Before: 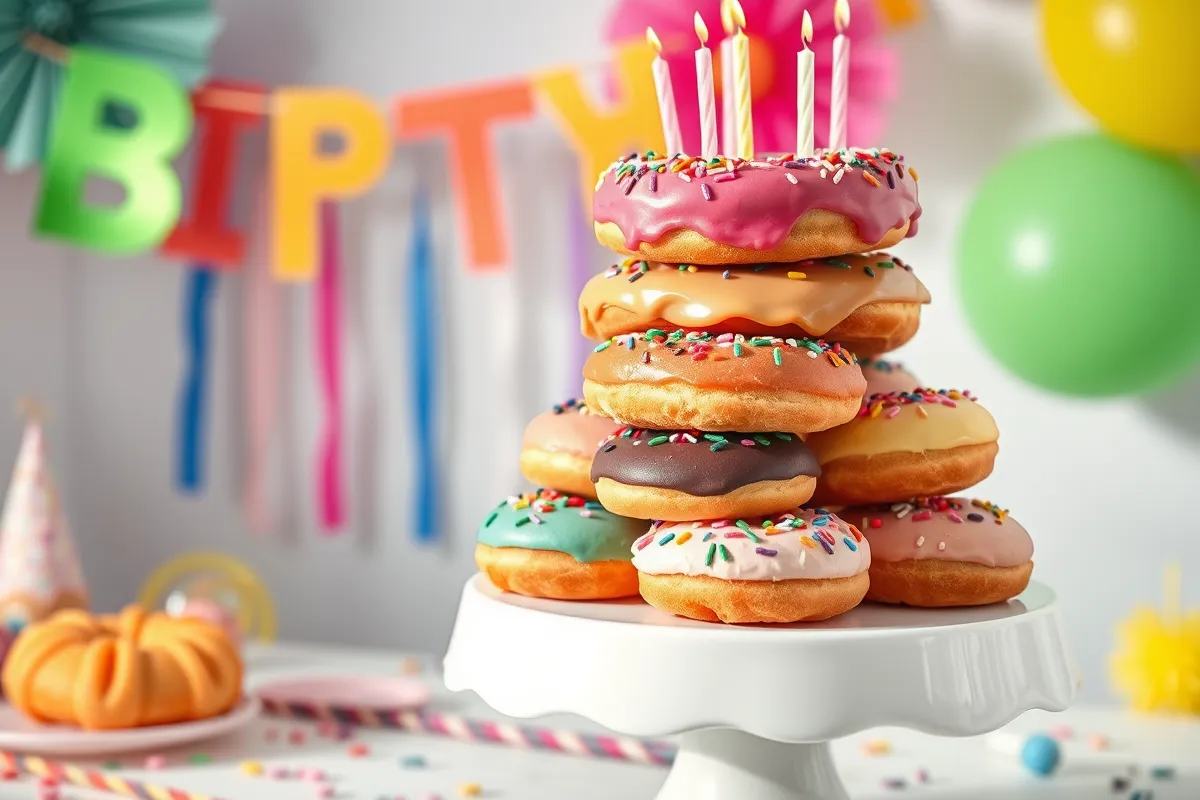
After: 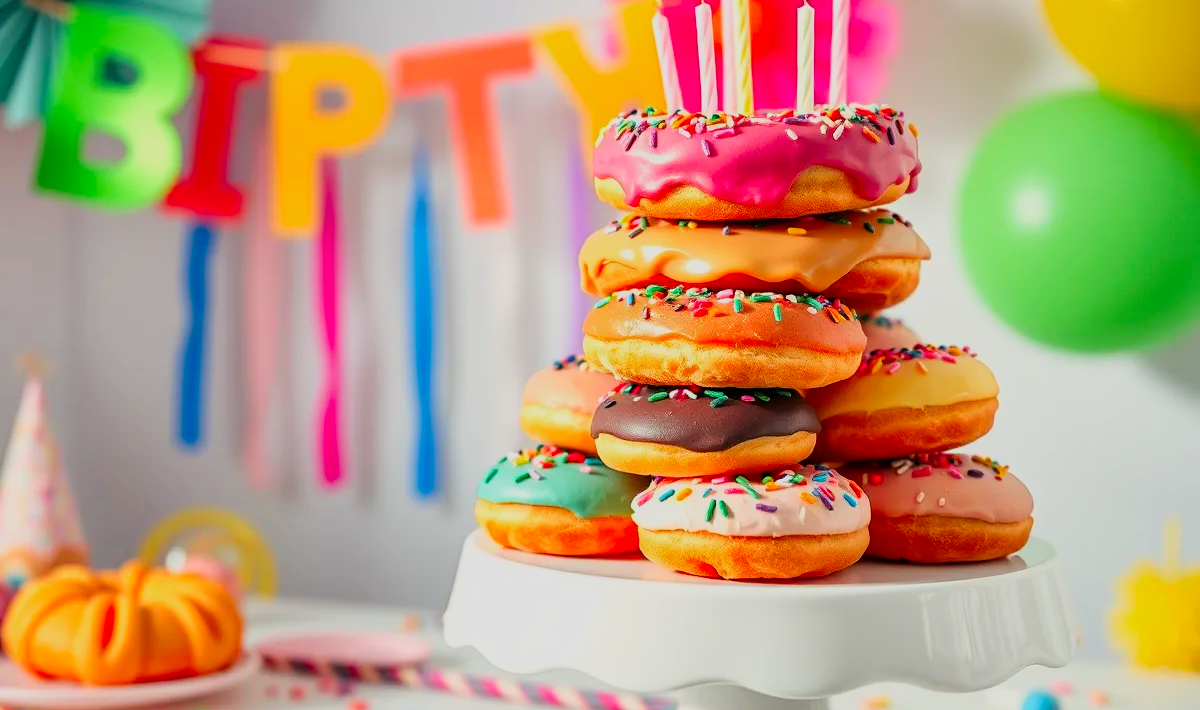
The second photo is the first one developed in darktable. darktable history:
filmic rgb: black relative exposure -7.75 EV, white relative exposure 4.4 EV, threshold 3 EV, hardness 3.76, latitude 50%, contrast 1.1, color science v5 (2021), contrast in shadows safe, contrast in highlights safe, enable highlight reconstruction true
crop and rotate: top 5.609%, bottom 5.609%
contrast brightness saturation: saturation 0.5
